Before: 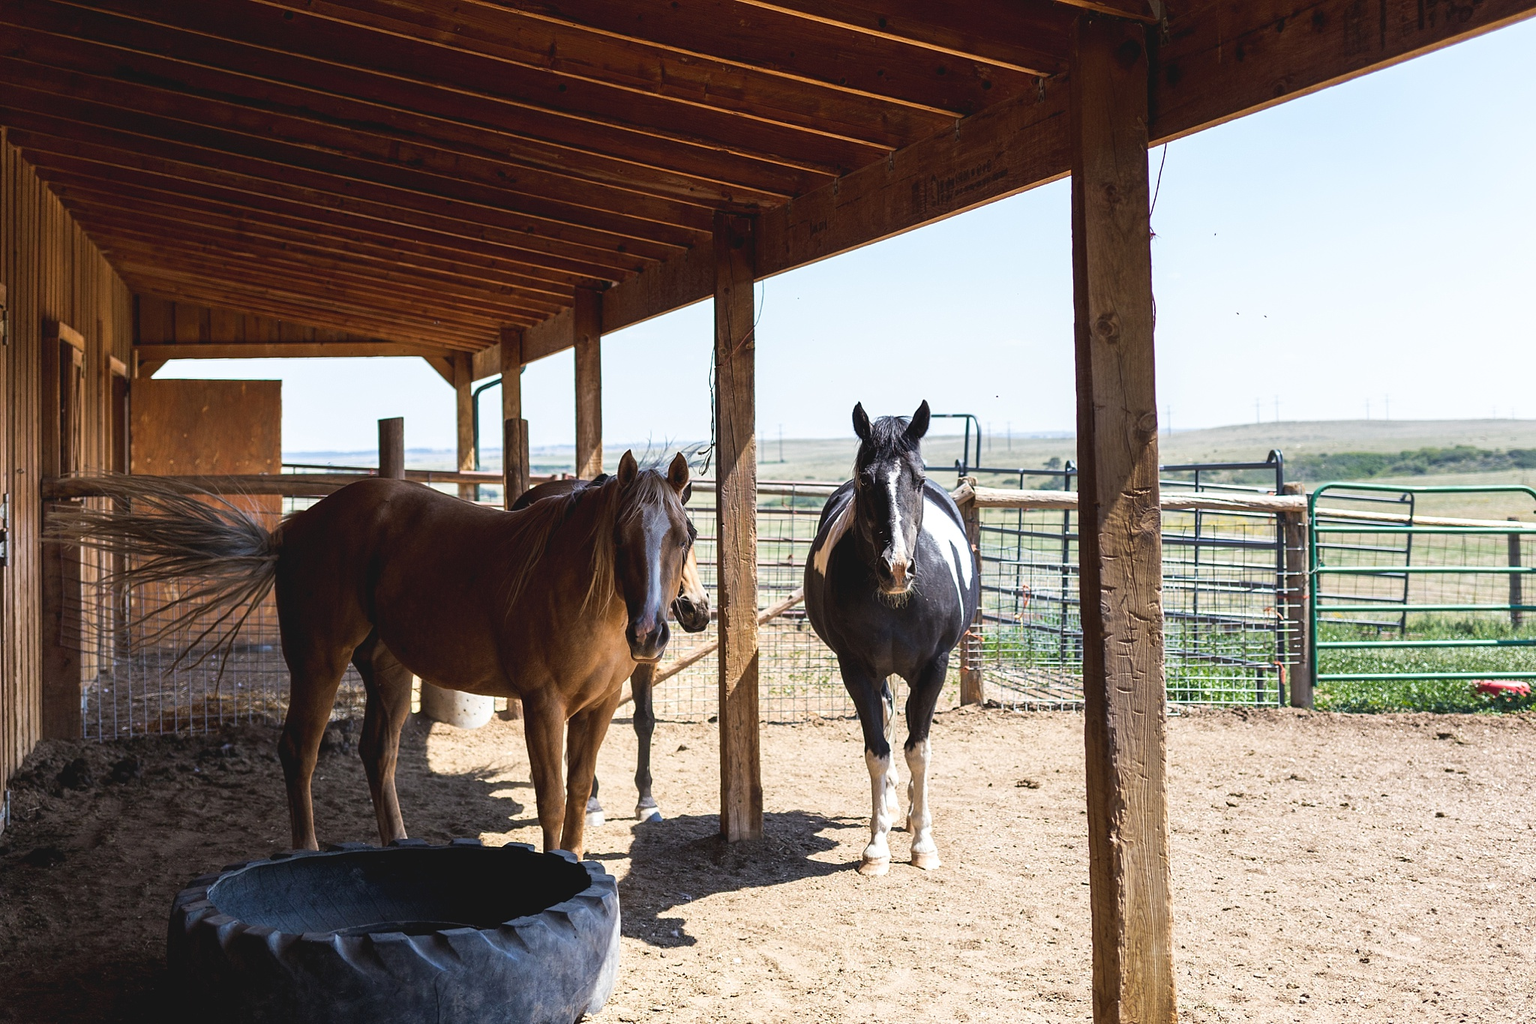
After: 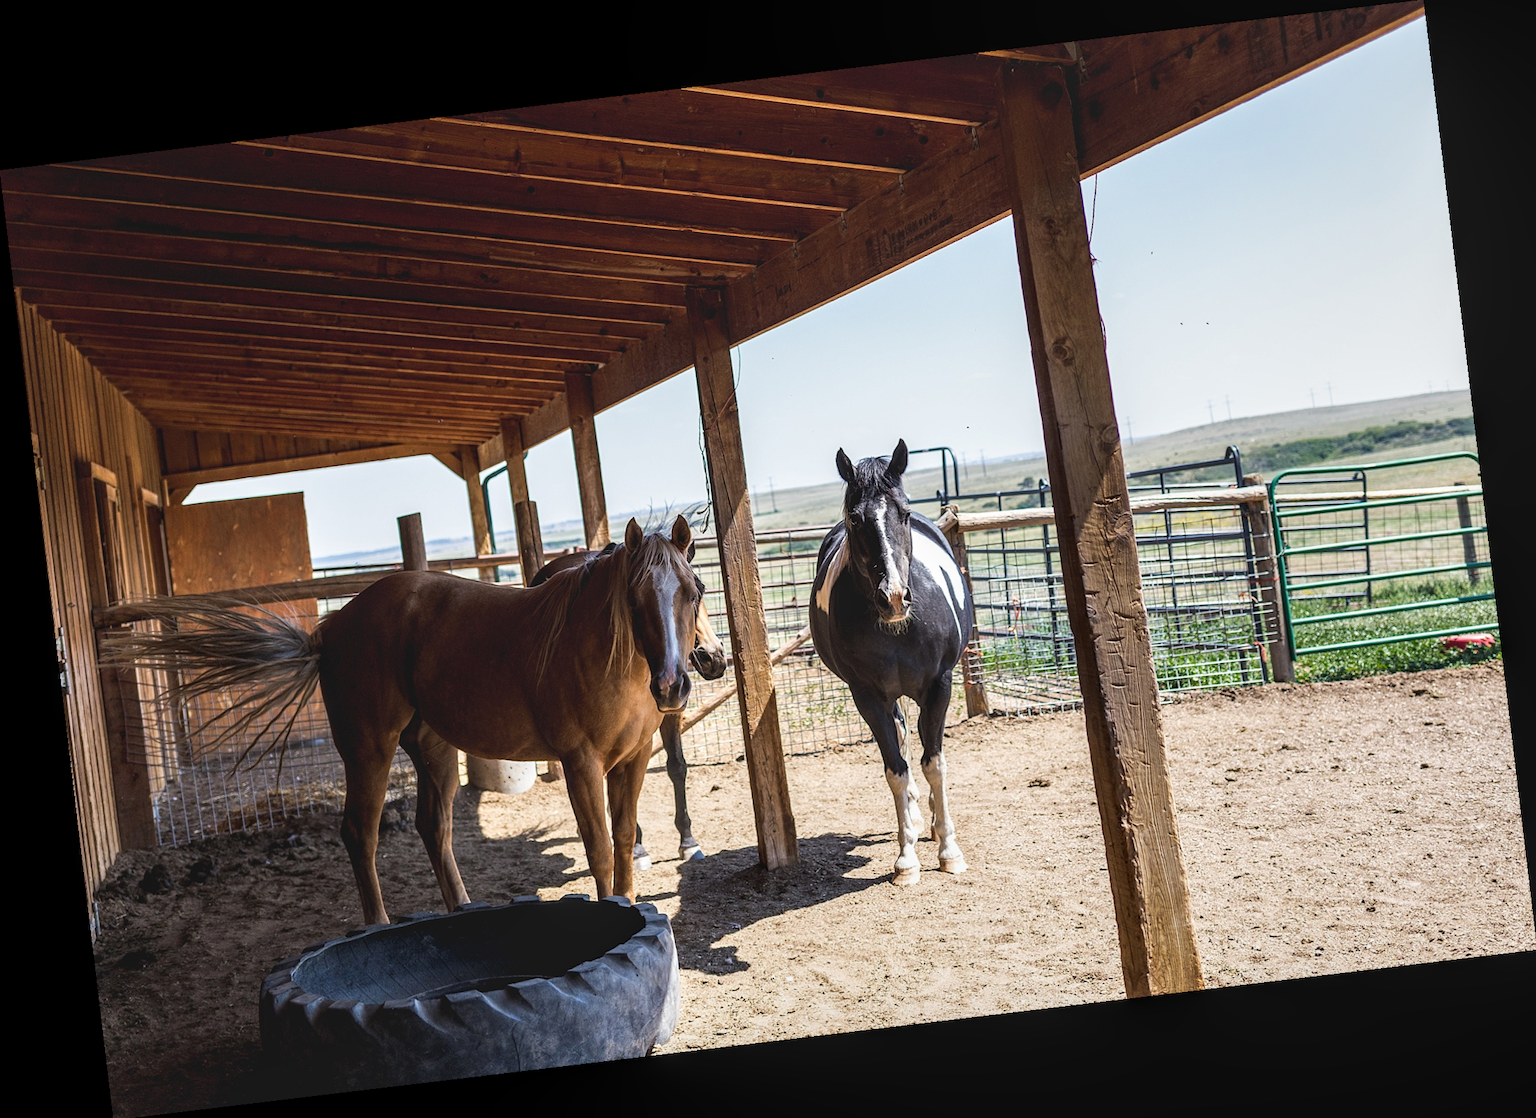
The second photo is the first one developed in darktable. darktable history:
rotate and perspective: rotation -6.83°, automatic cropping off
local contrast: on, module defaults
